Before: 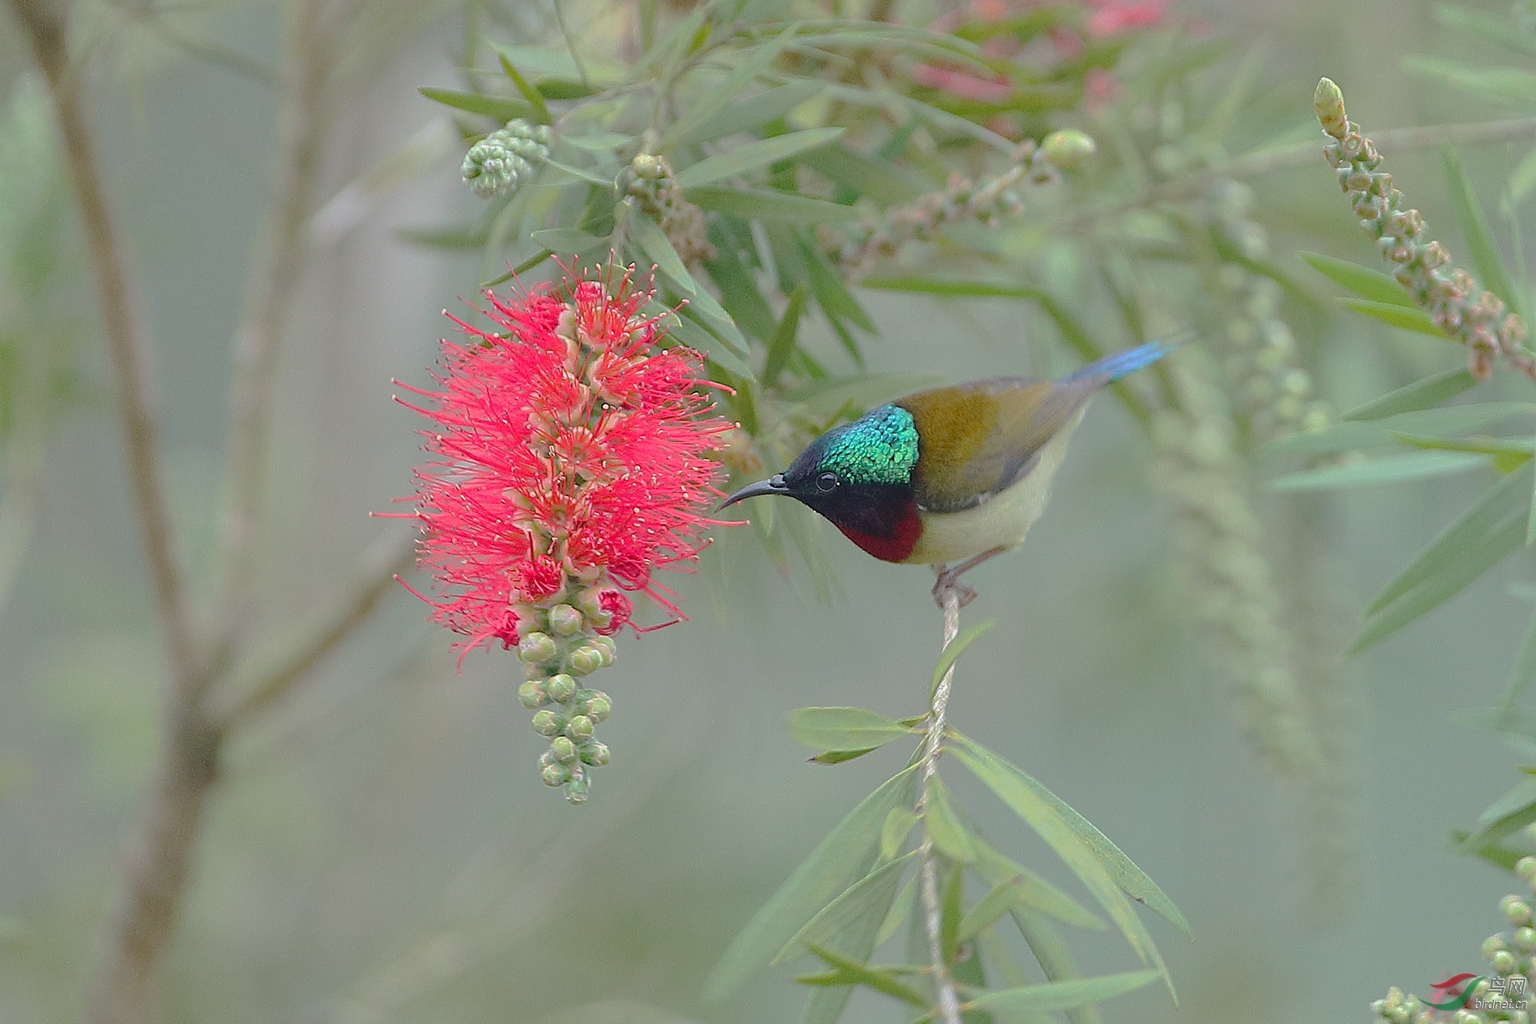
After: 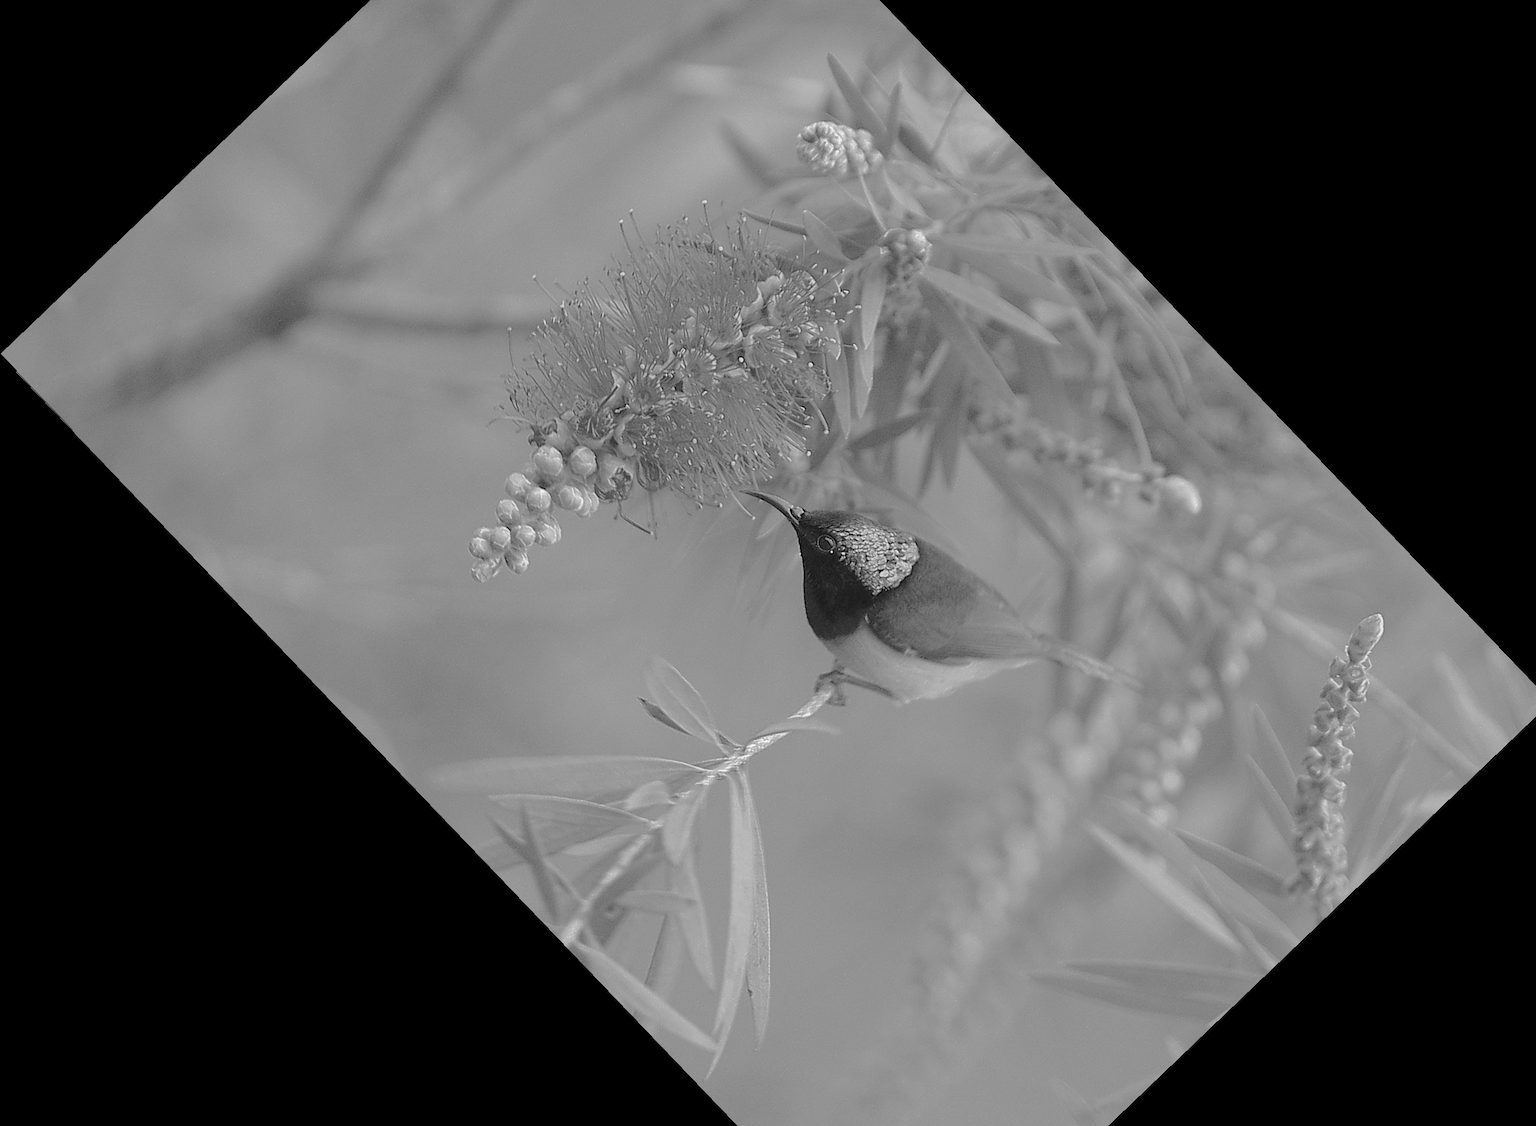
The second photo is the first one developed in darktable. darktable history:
crop and rotate: angle -46.26°, top 16.234%, right 0.912%, bottom 11.704%
rotate and perspective: rotation 0.192°, lens shift (horizontal) -0.015, crop left 0.005, crop right 0.996, crop top 0.006, crop bottom 0.99
monochrome: size 1
